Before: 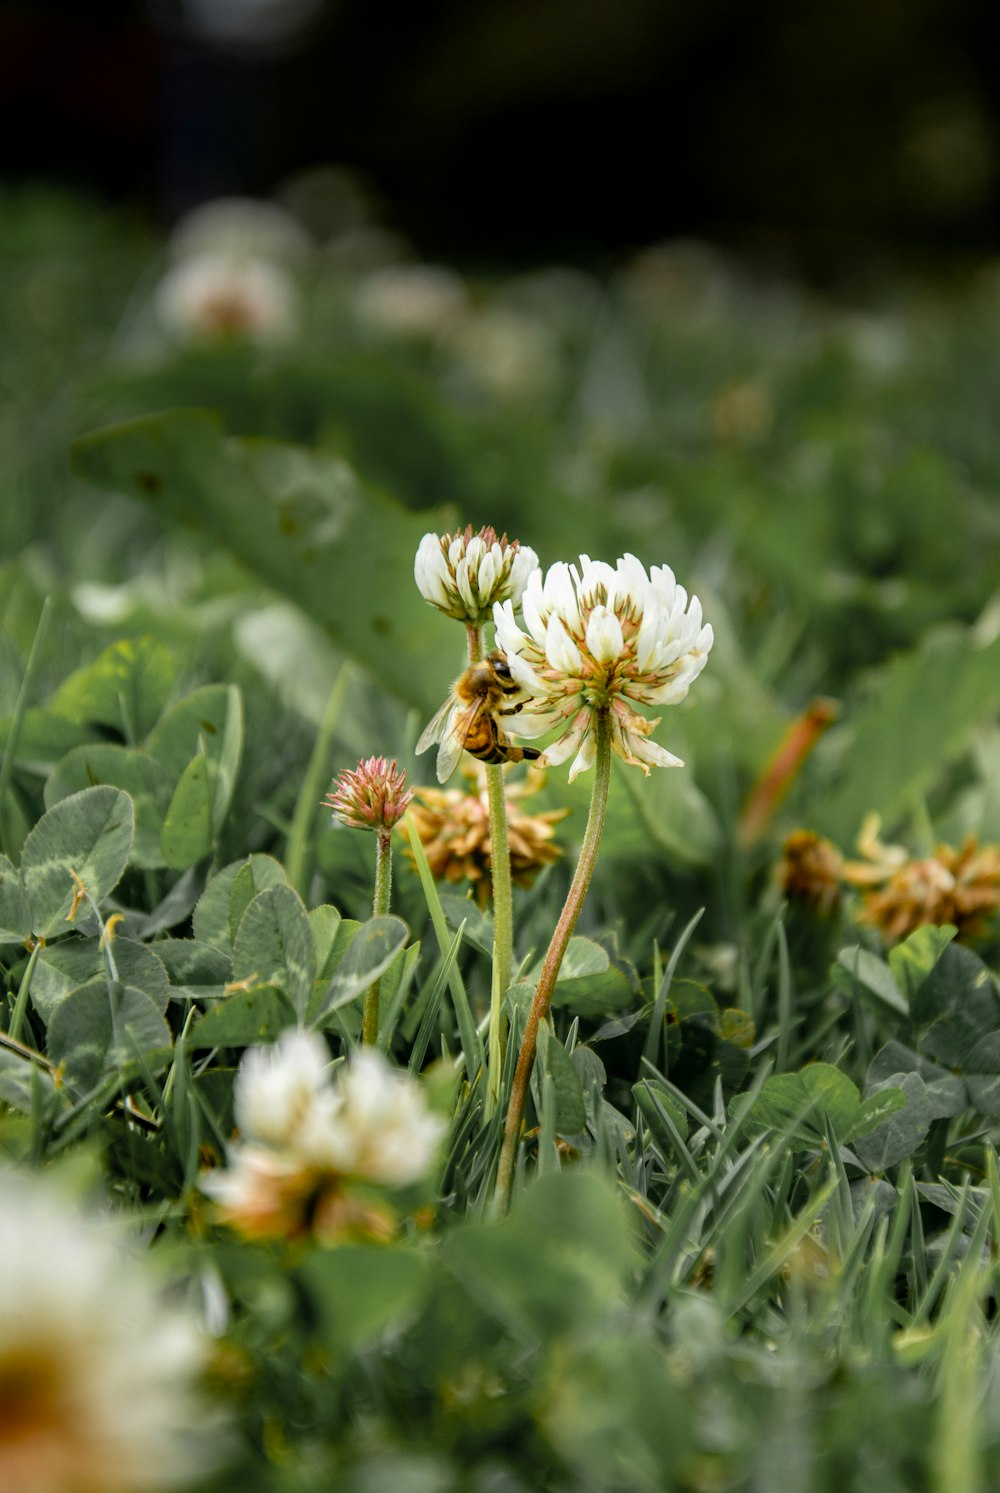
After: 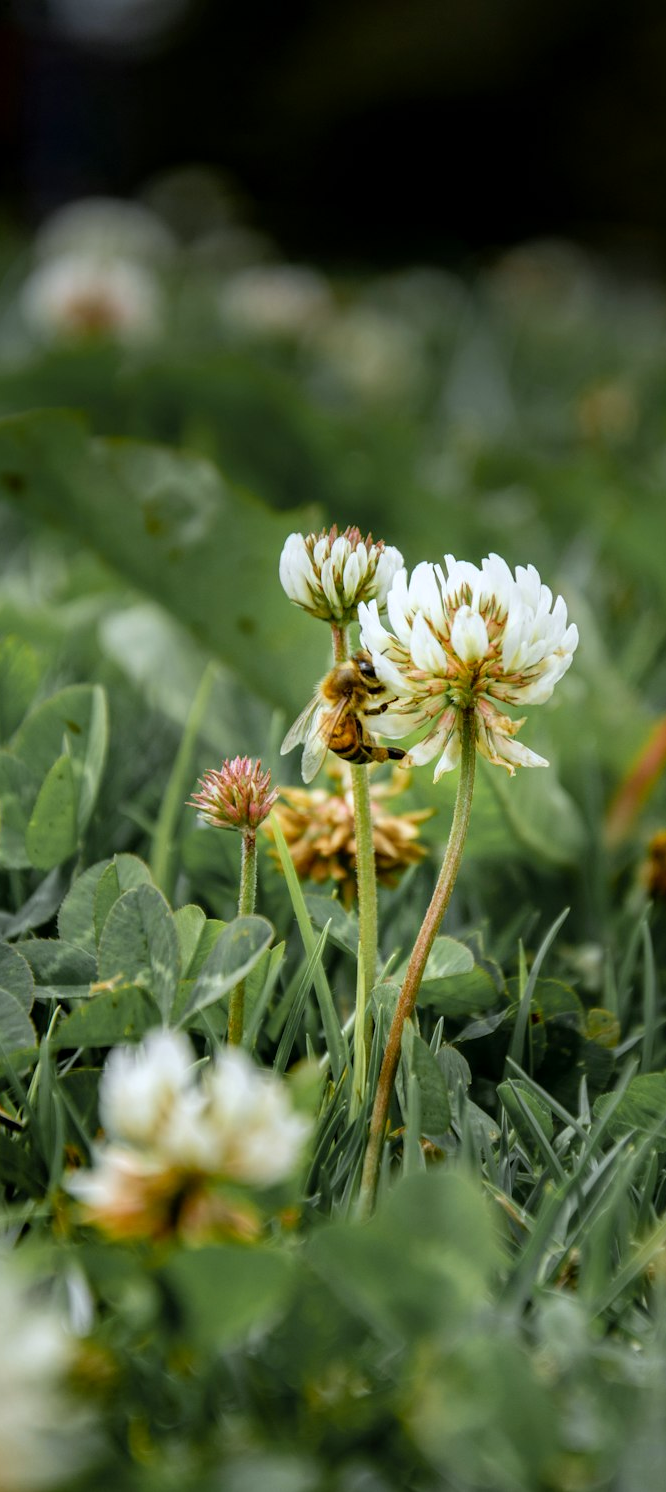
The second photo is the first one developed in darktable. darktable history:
crop and rotate: left 13.537%, right 19.796%
white balance: red 0.967, blue 1.049
